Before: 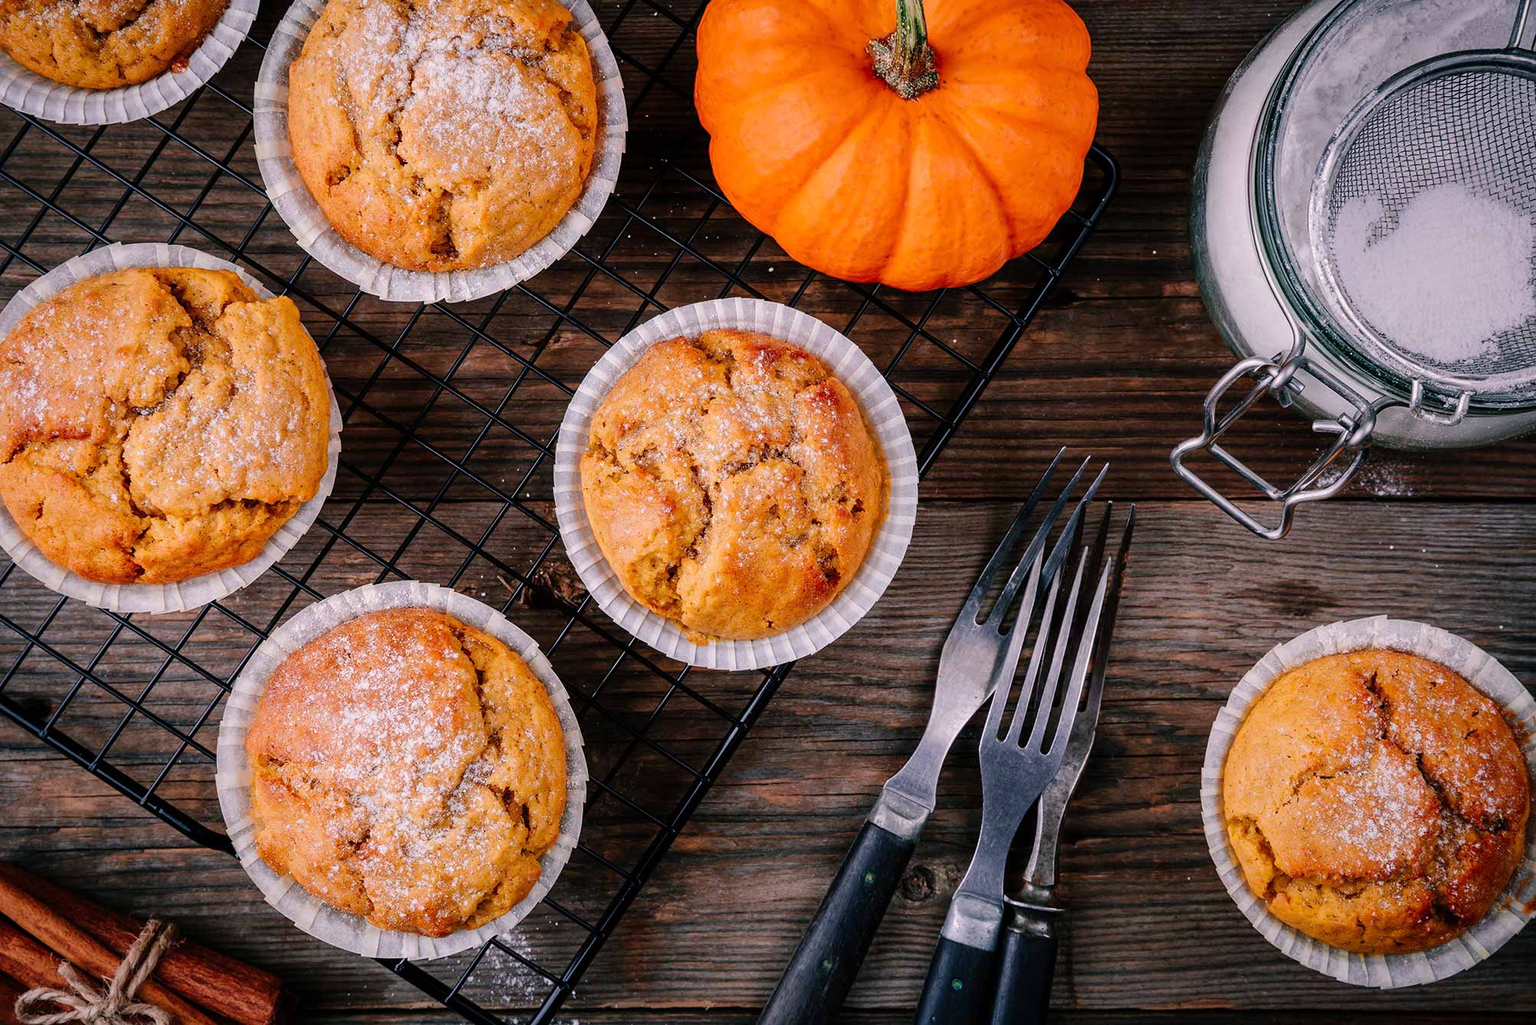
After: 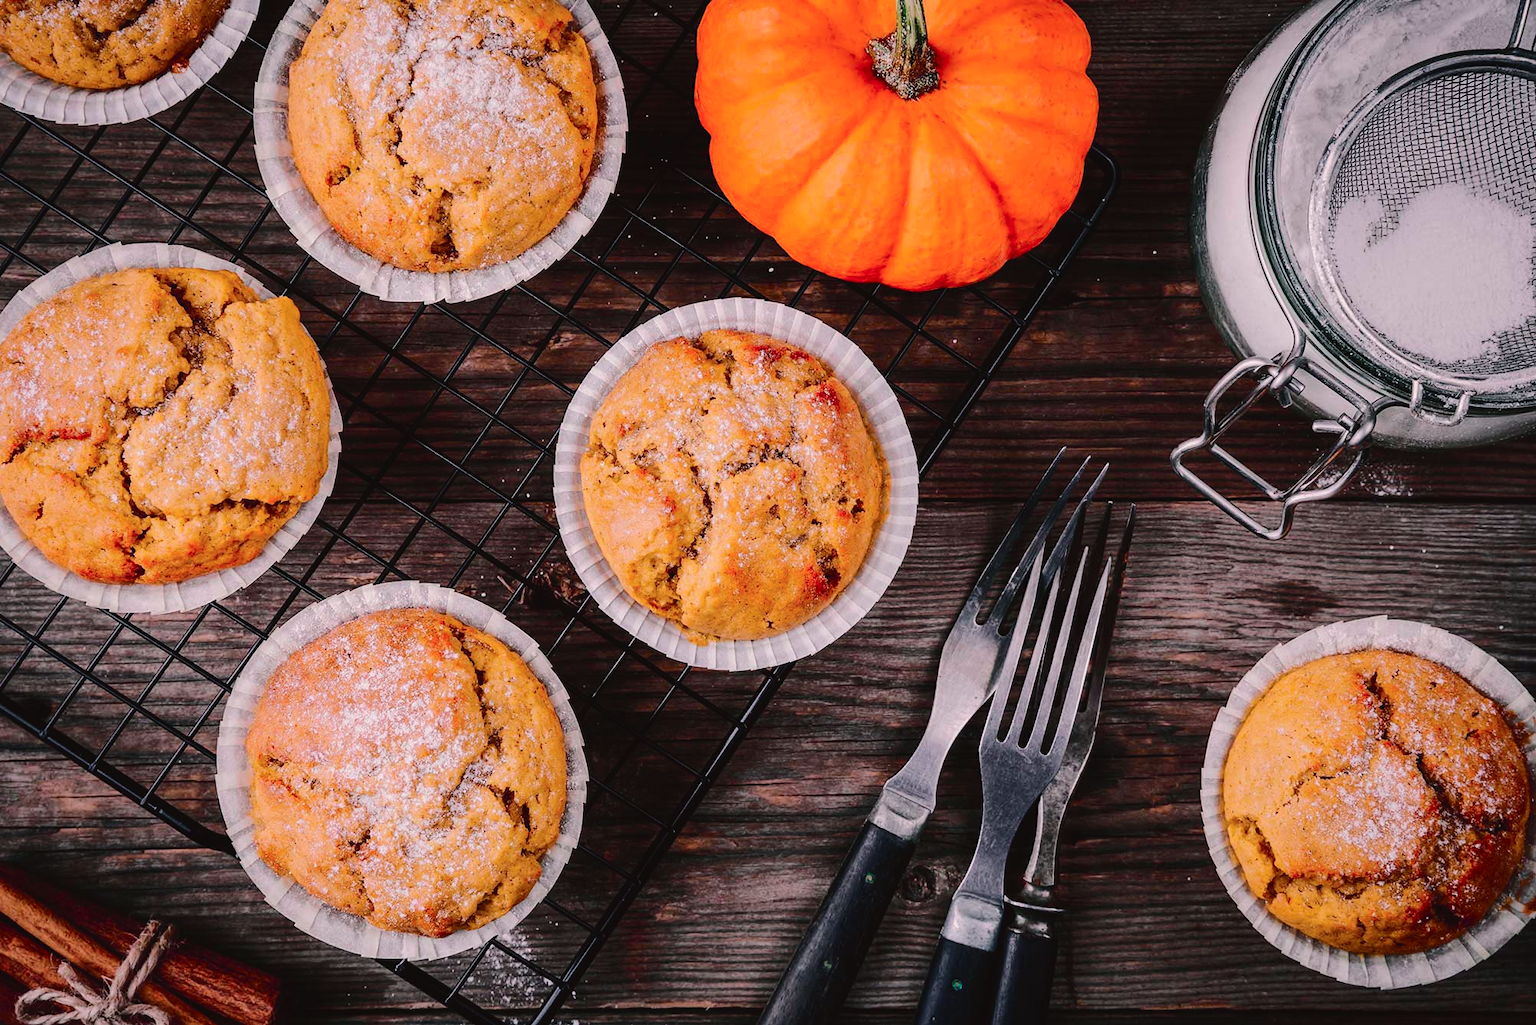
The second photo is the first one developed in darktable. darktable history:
tone curve: curves: ch0 [(0, 0.032) (0.094, 0.08) (0.265, 0.208) (0.41, 0.417) (0.485, 0.524) (0.638, 0.673) (0.845, 0.828) (0.994, 0.964)]; ch1 [(0, 0) (0.161, 0.092) (0.37, 0.302) (0.437, 0.456) (0.469, 0.482) (0.498, 0.504) (0.576, 0.583) (0.644, 0.638) (0.725, 0.765) (1, 1)]; ch2 [(0, 0) (0.352, 0.403) (0.45, 0.469) (0.502, 0.504) (0.54, 0.521) (0.589, 0.576) (1, 1)], color space Lab, independent channels, preserve colors none
